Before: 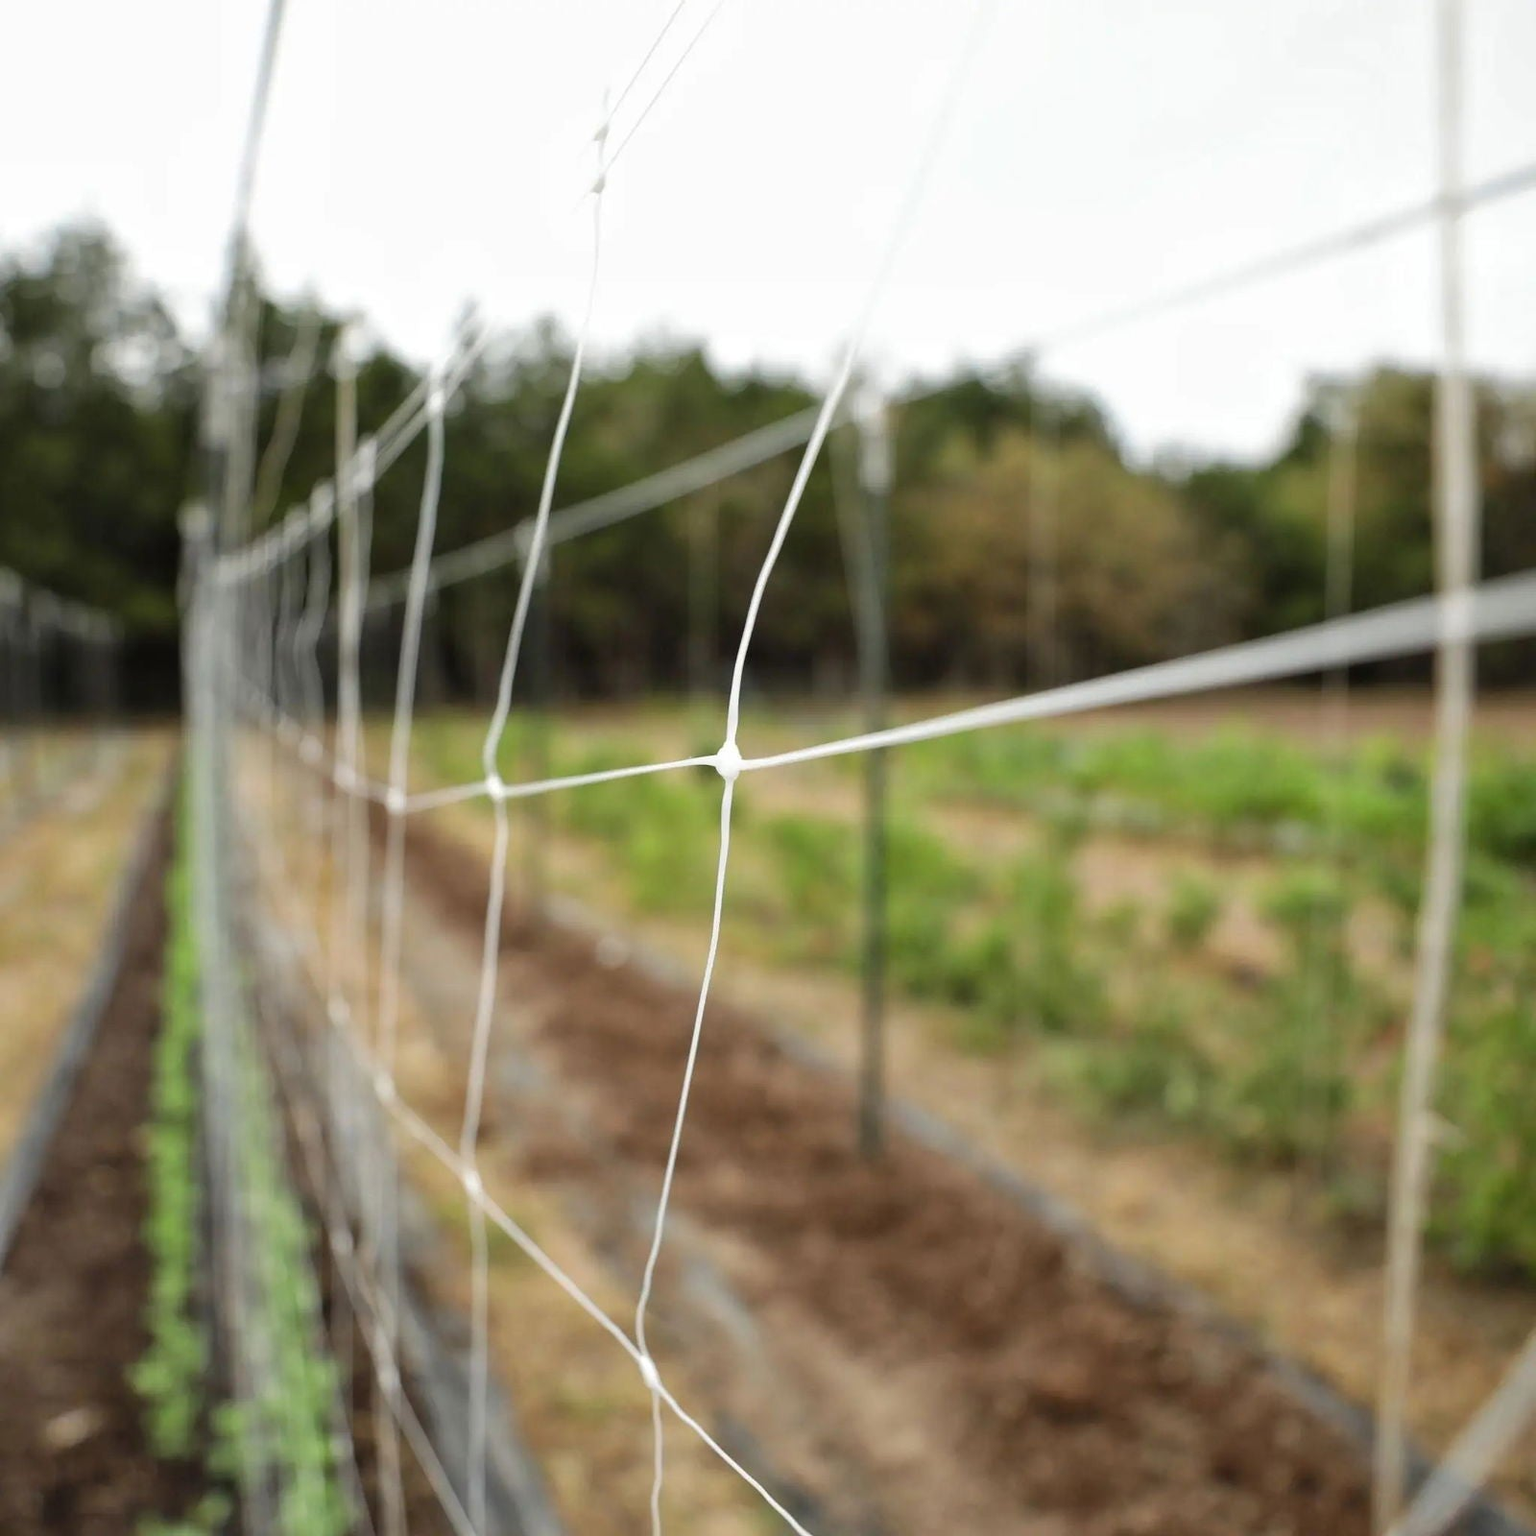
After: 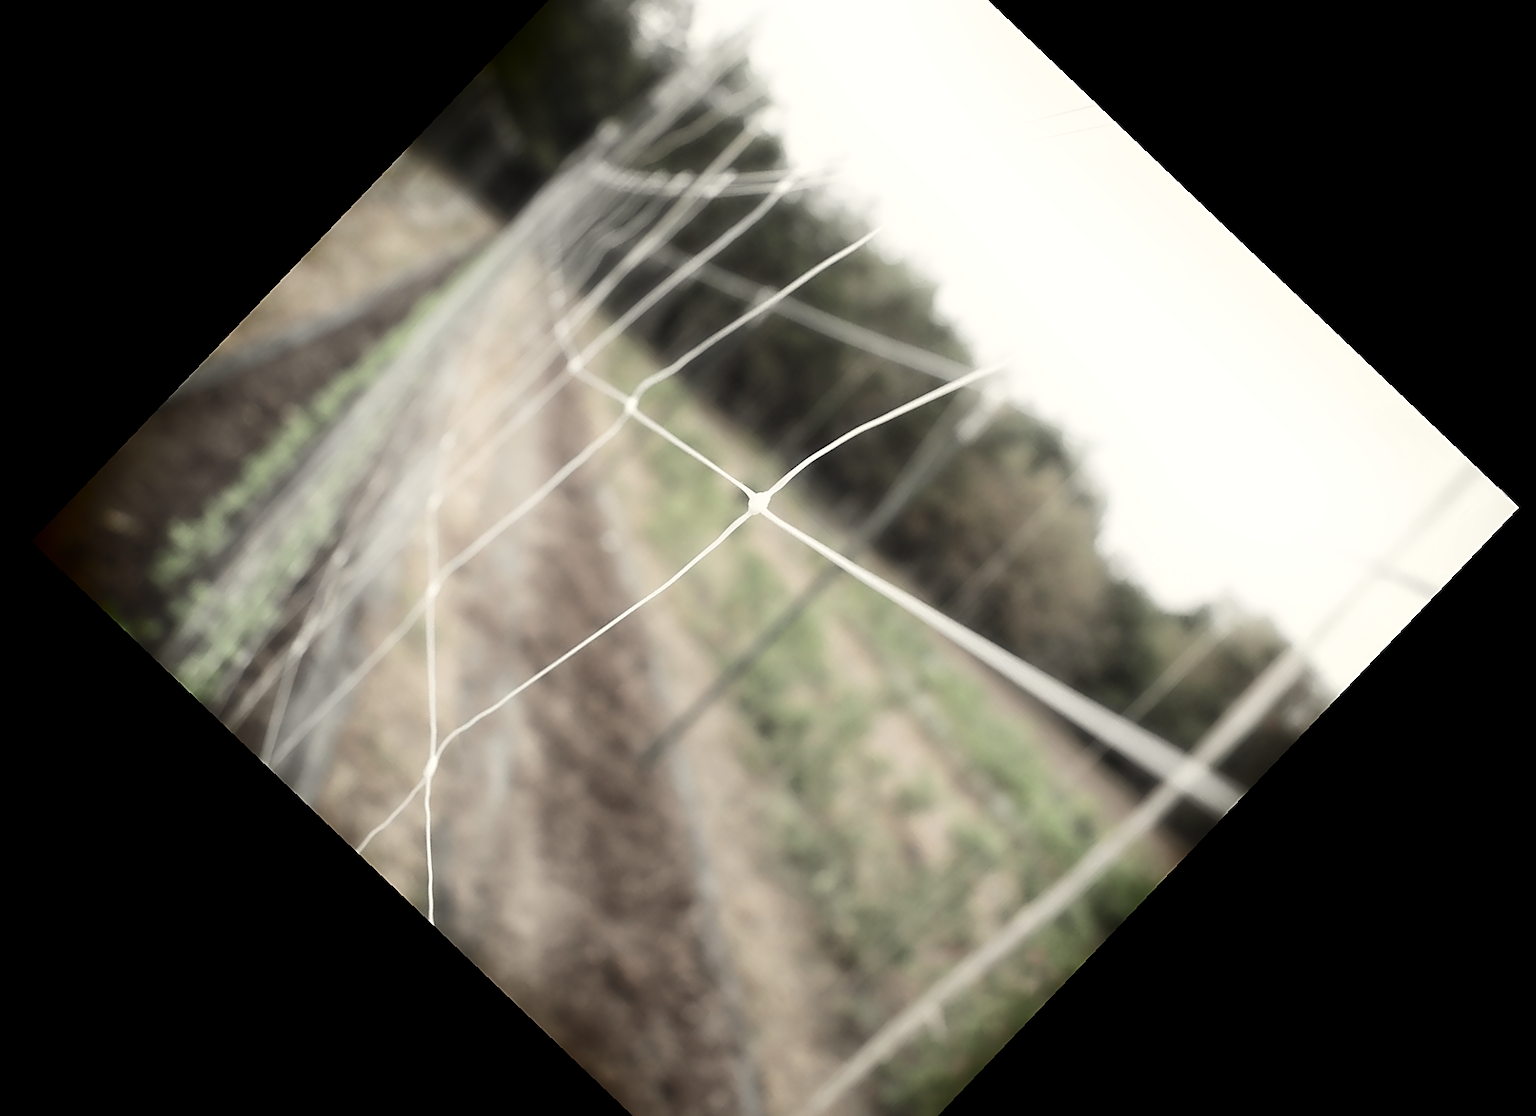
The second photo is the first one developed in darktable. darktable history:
rotate and perspective: rotation -2.56°, automatic cropping off
sharpen: on, module defaults
crop and rotate: angle -46.26°, top 16.234%, right 0.912%, bottom 11.704%
color correction: saturation 0.5
haze removal: strength -0.9, distance 0.225, compatibility mode true, adaptive false
shadows and highlights: shadows -90, highlights 90, soften with gaussian
white balance: red 1.029, blue 0.92
